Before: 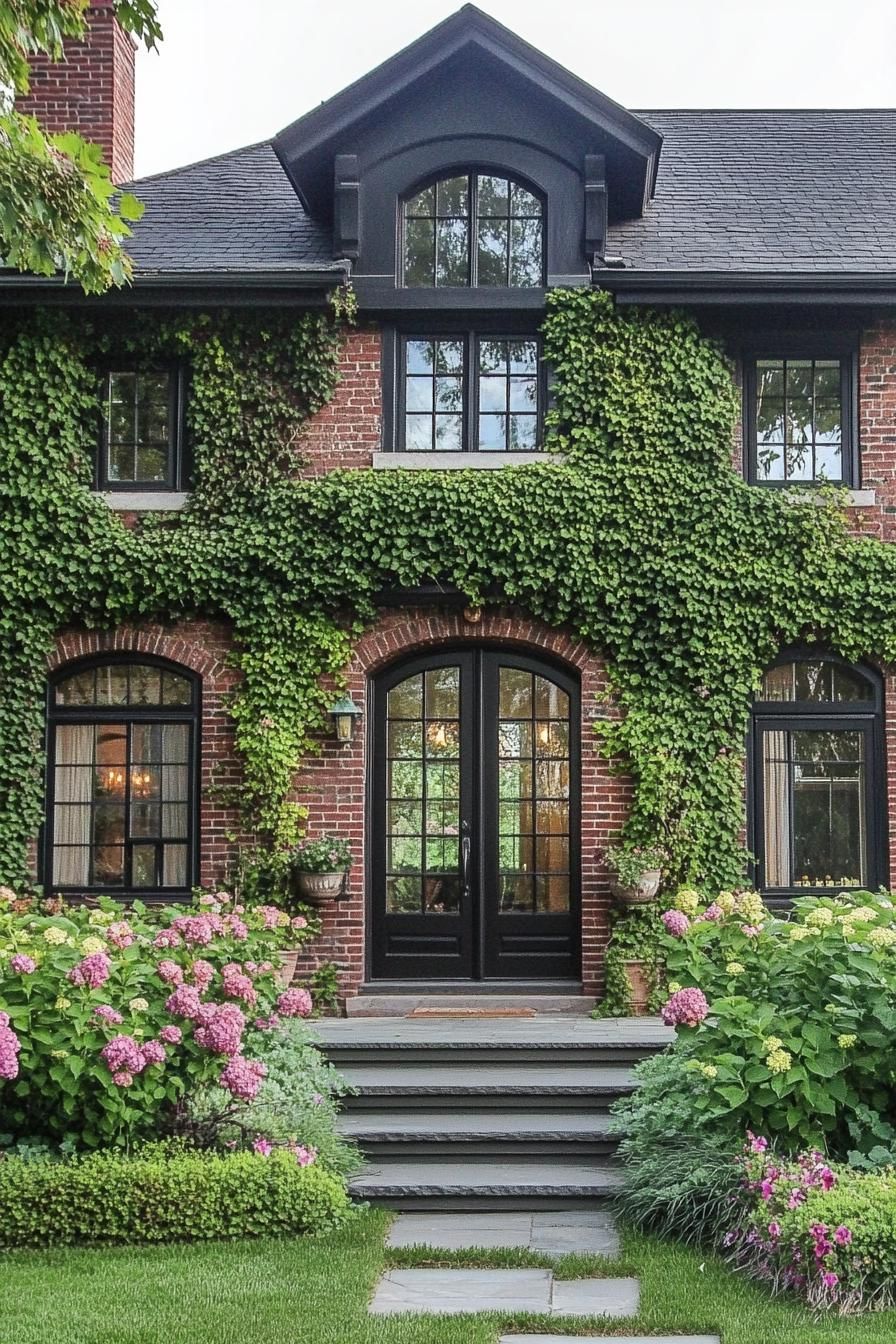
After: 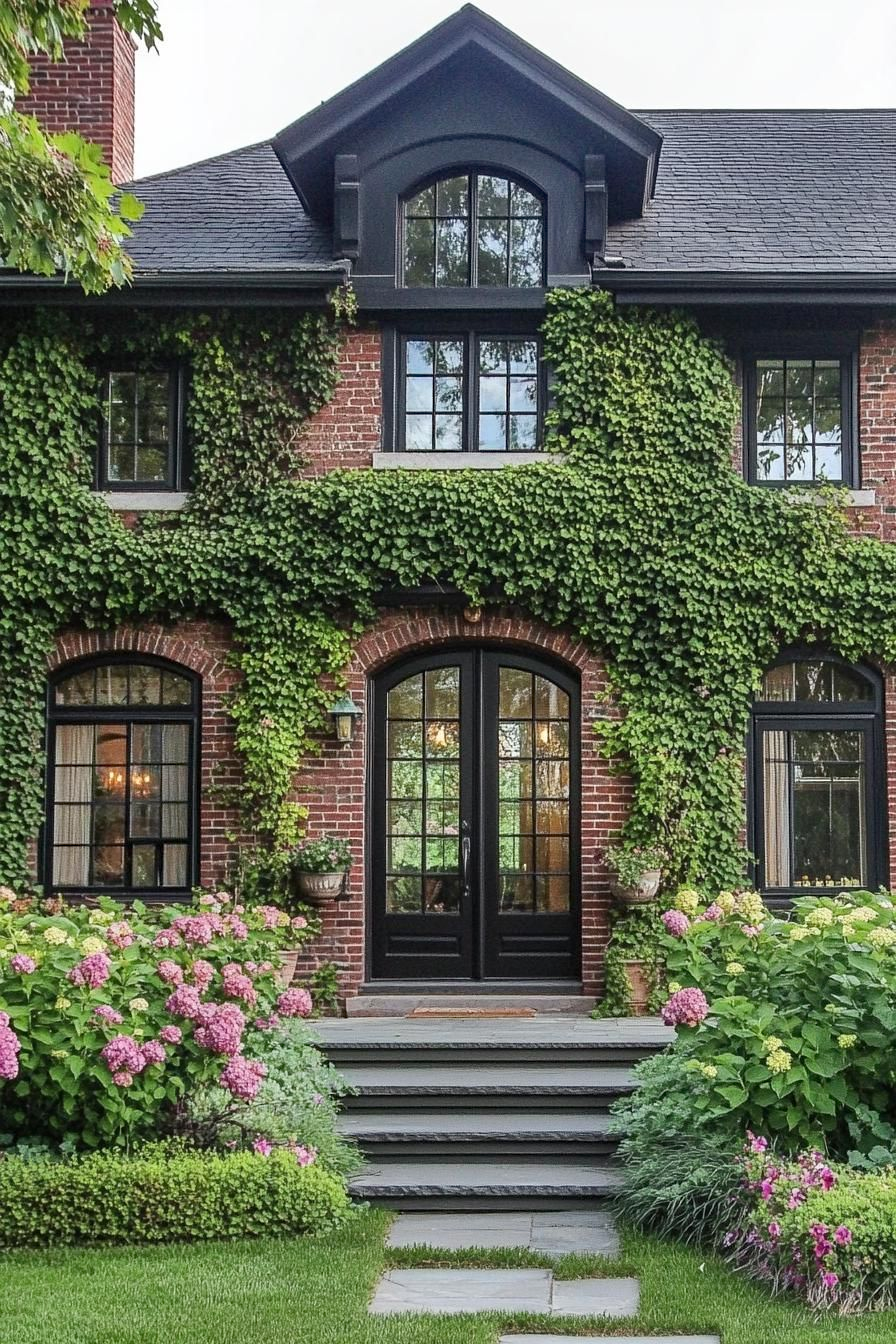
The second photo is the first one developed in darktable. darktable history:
haze removal: on, module defaults
